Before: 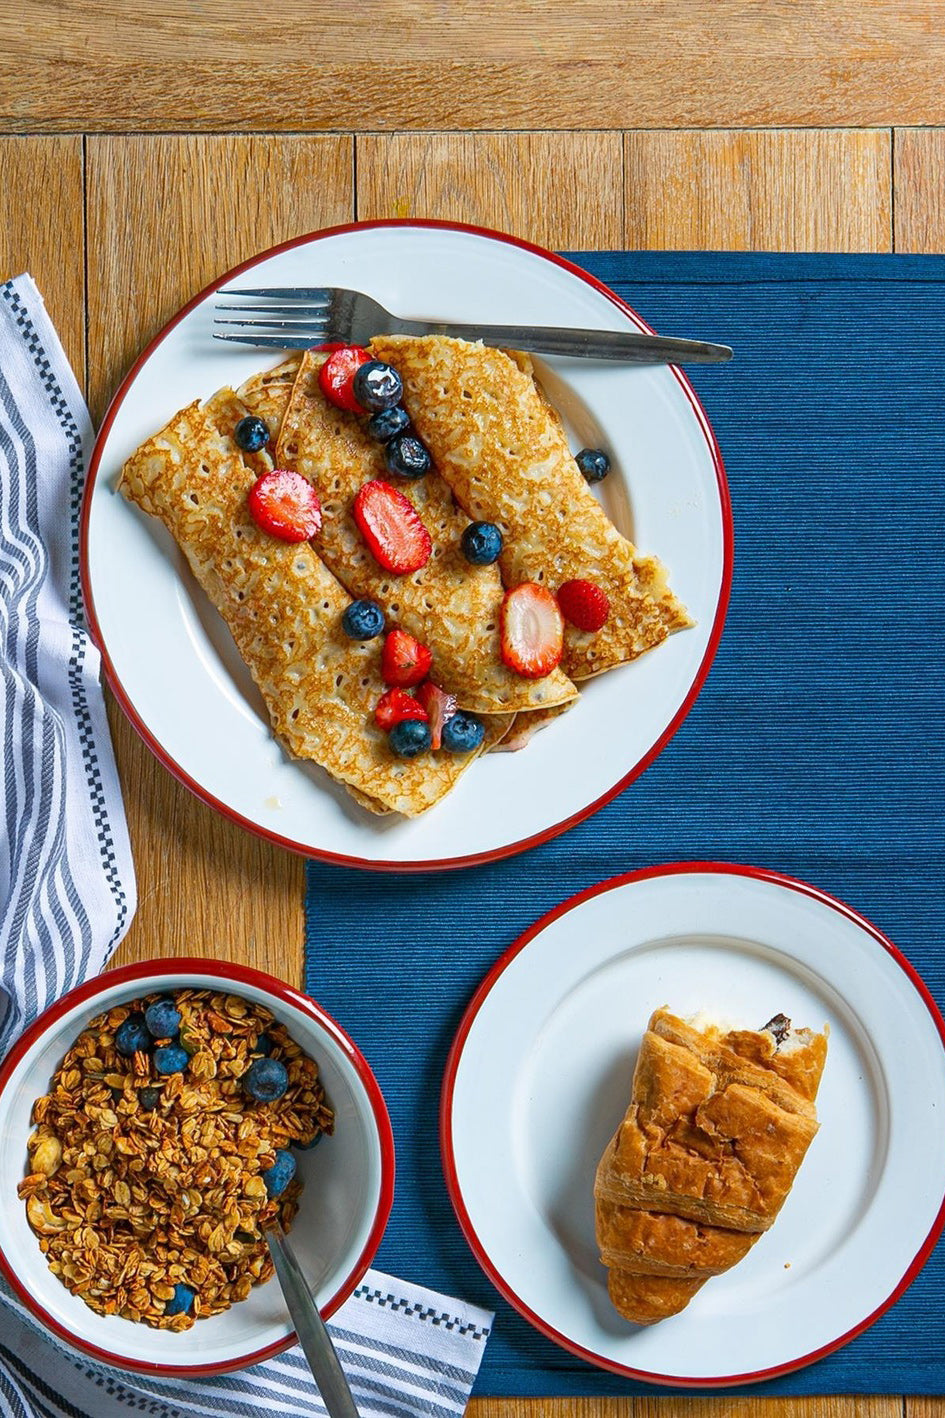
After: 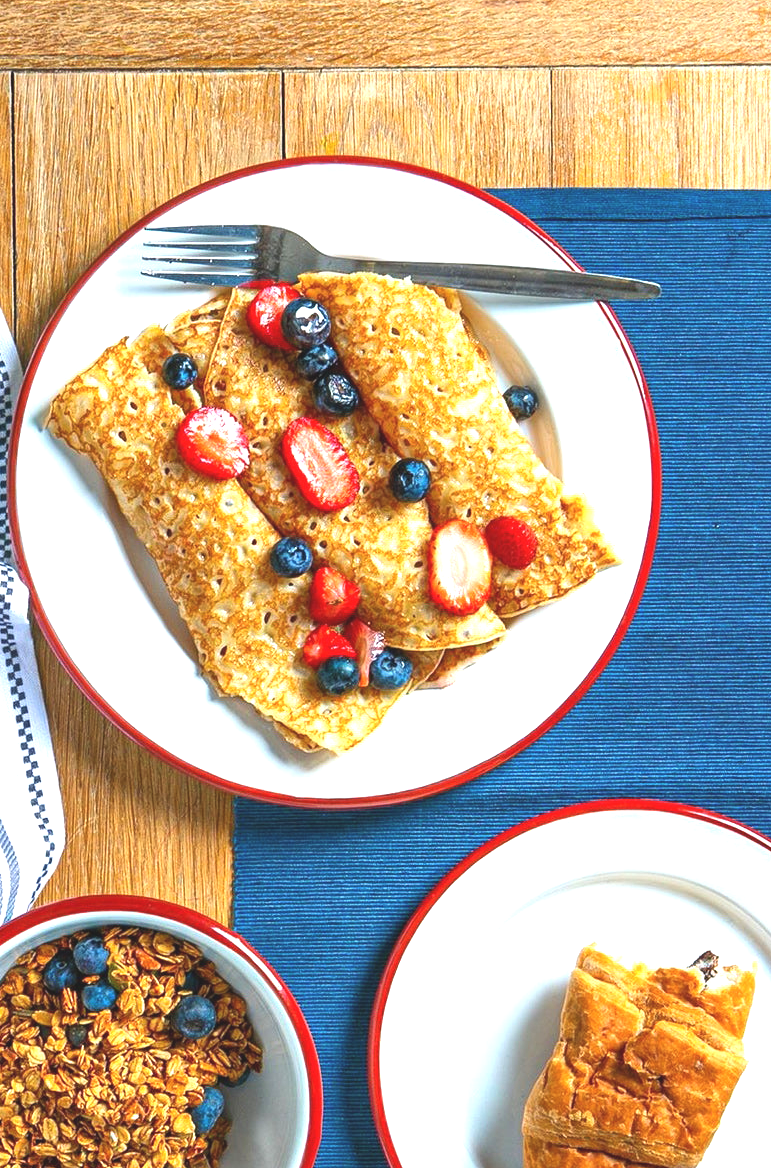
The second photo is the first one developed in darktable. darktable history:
exposure: black level correction -0.006, exposure 1 EV, compensate highlight preservation false
crop and rotate: left 7.687%, top 4.464%, right 10.634%, bottom 13.139%
tone equalizer: mask exposure compensation -0.491 EV
